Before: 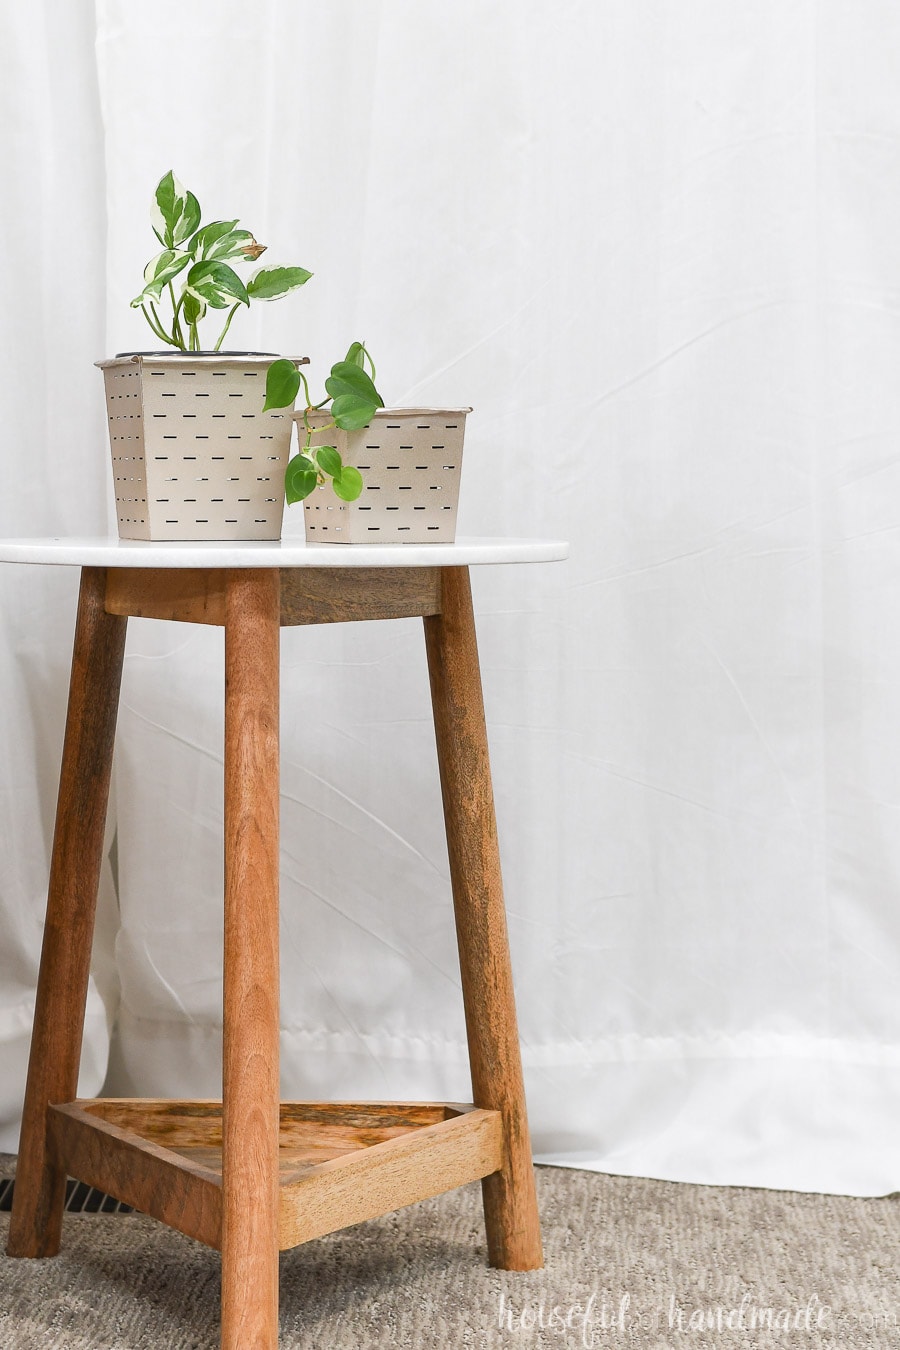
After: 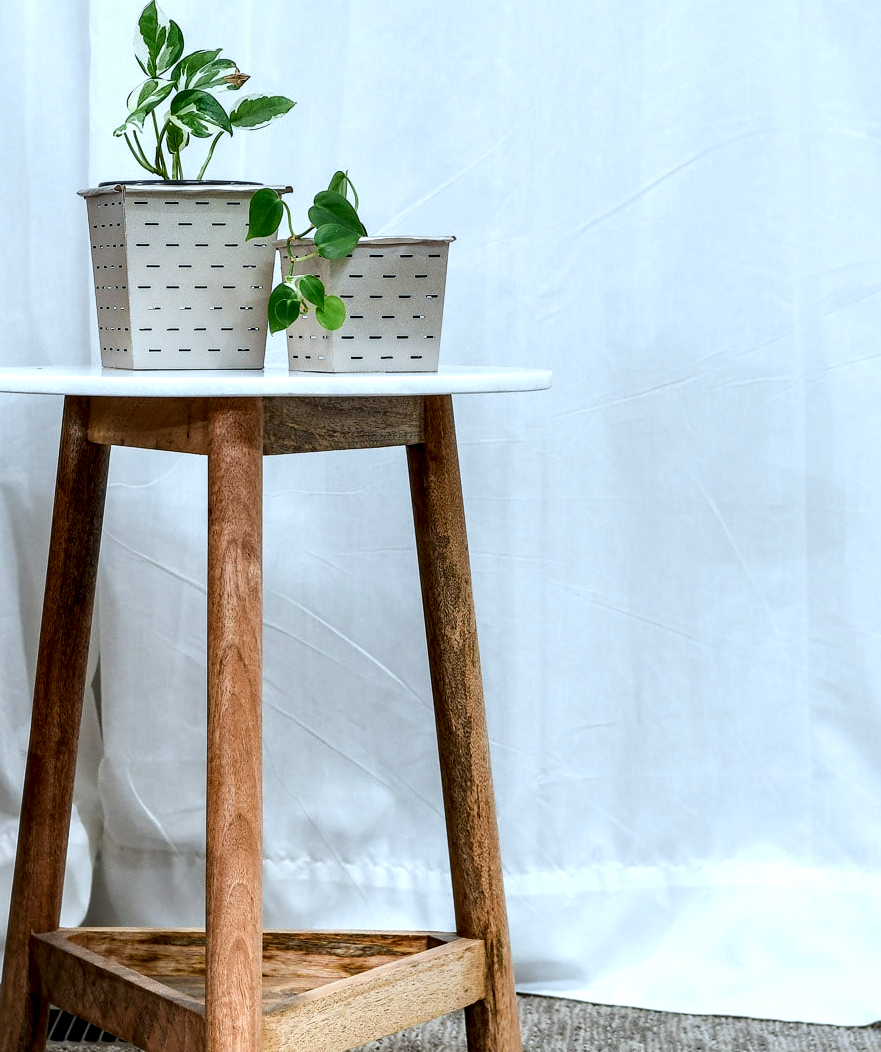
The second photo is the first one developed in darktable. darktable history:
local contrast: highlights 81%, shadows 57%, detail 174%, midtone range 0.597
crop and rotate: left 1.922%, top 12.727%, right 0.162%, bottom 9.328%
color calibration: illuminant F (fluorescent), F source F9 (Cool White Deluxe 4150 K) – high CRI, x 0.374, y 0.373, temperature 4152.34 K
